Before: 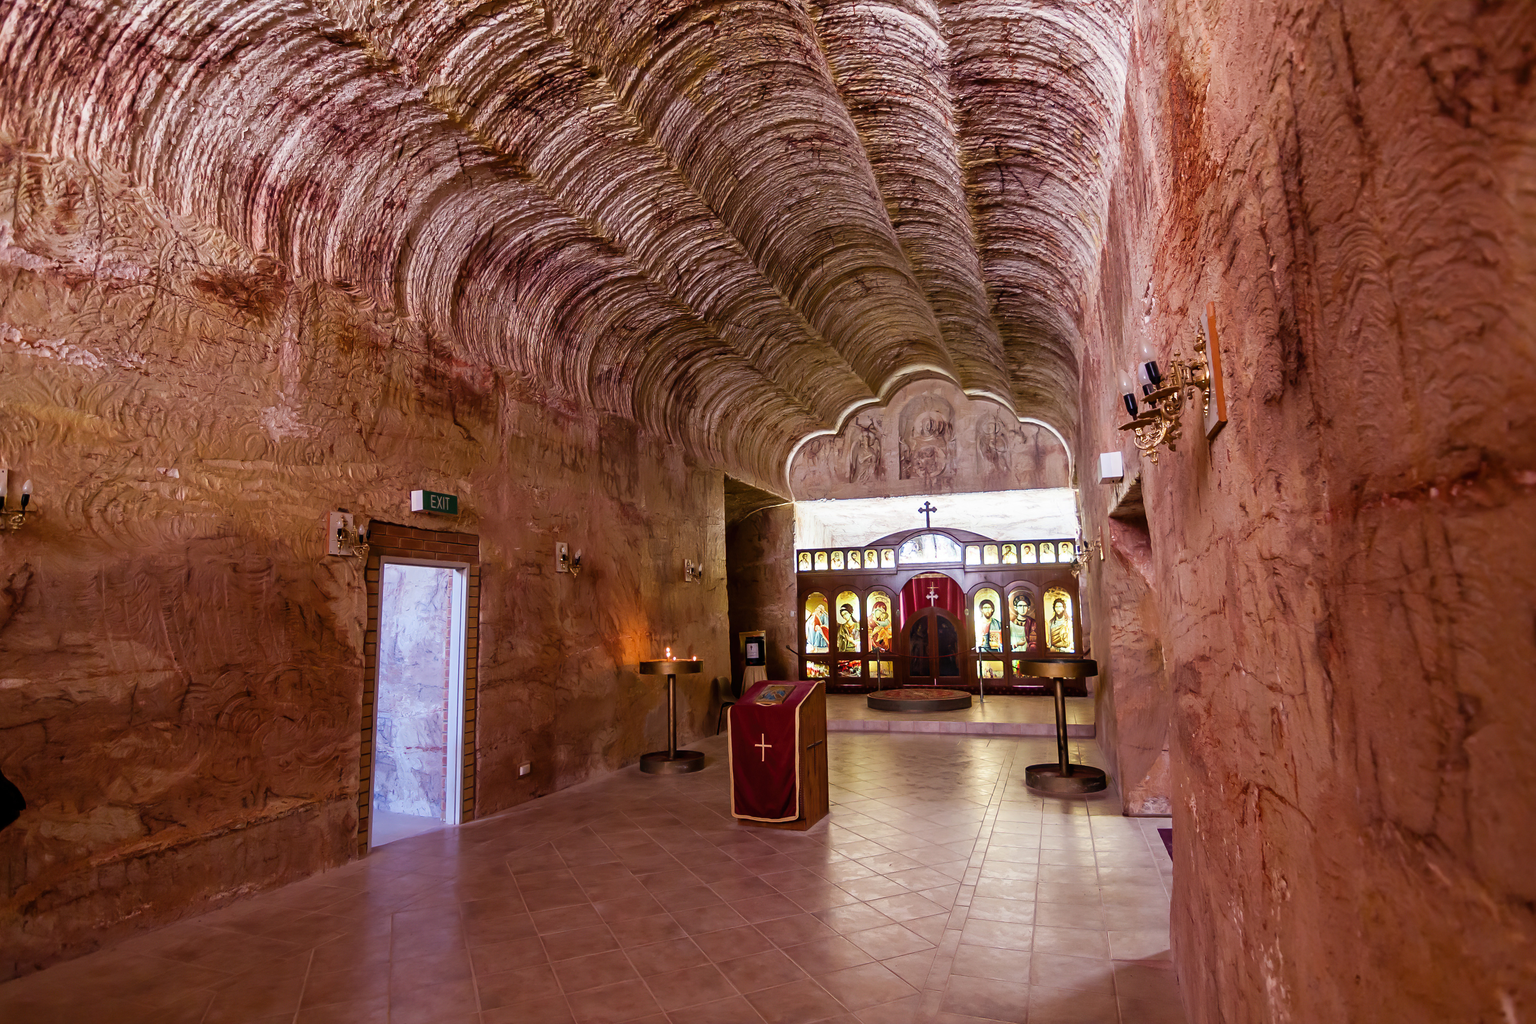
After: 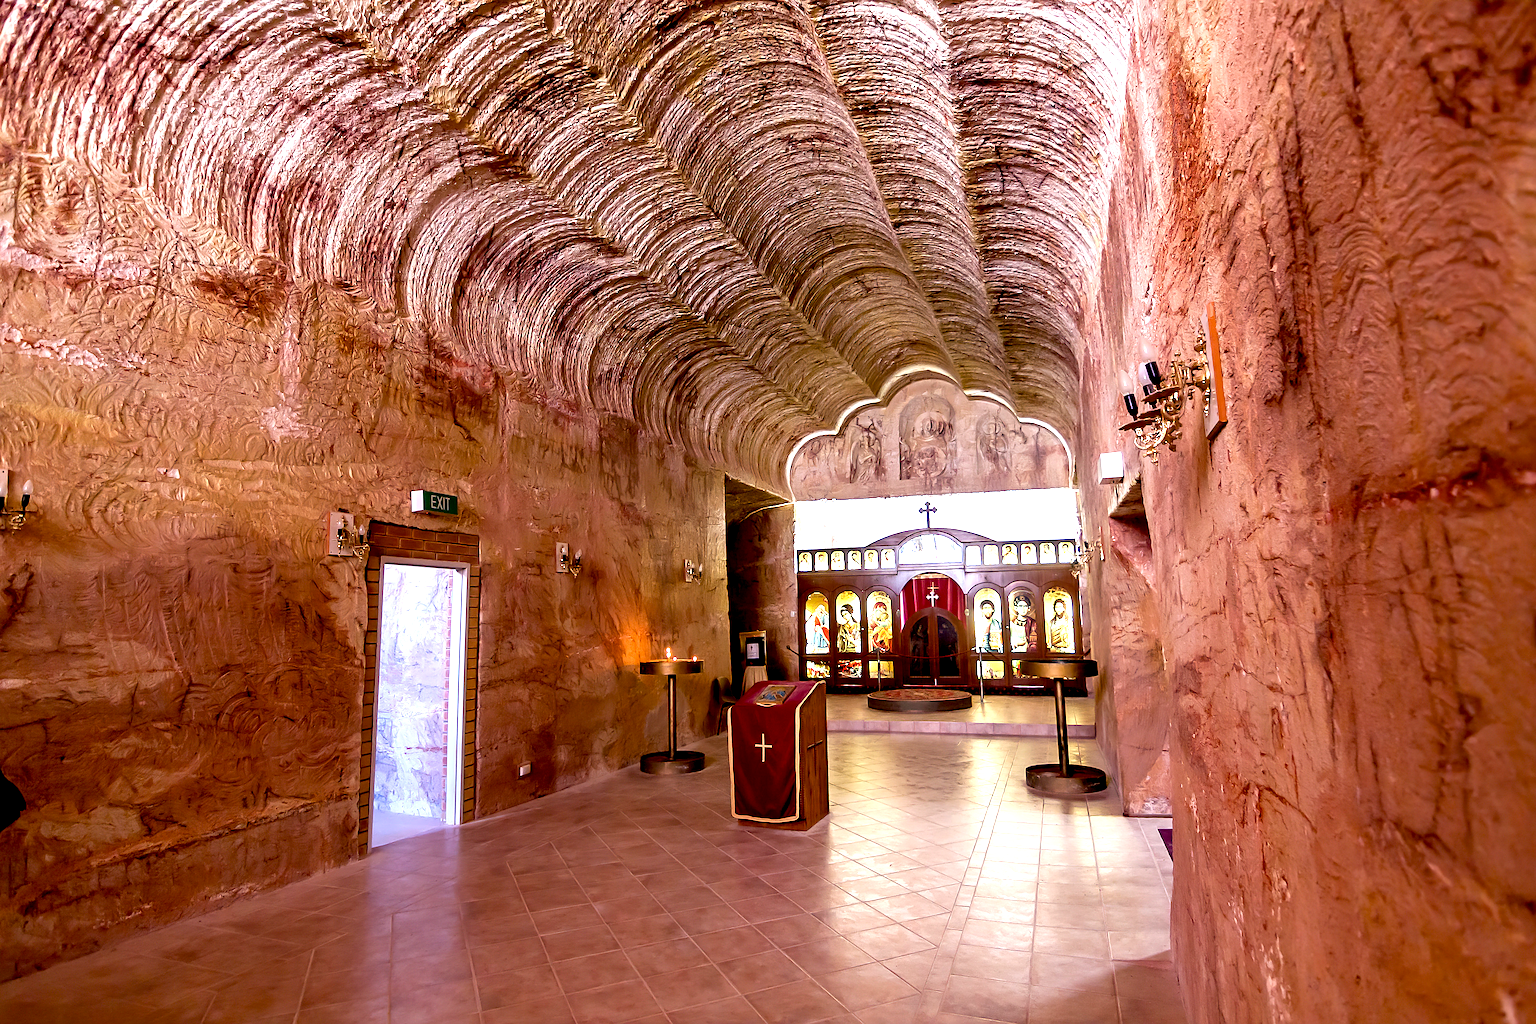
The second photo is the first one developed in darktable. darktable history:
sharpen: on, module defaults
exposure: black level correction 0.008, exposure 0.97 EV, compensate highlight preservation false
